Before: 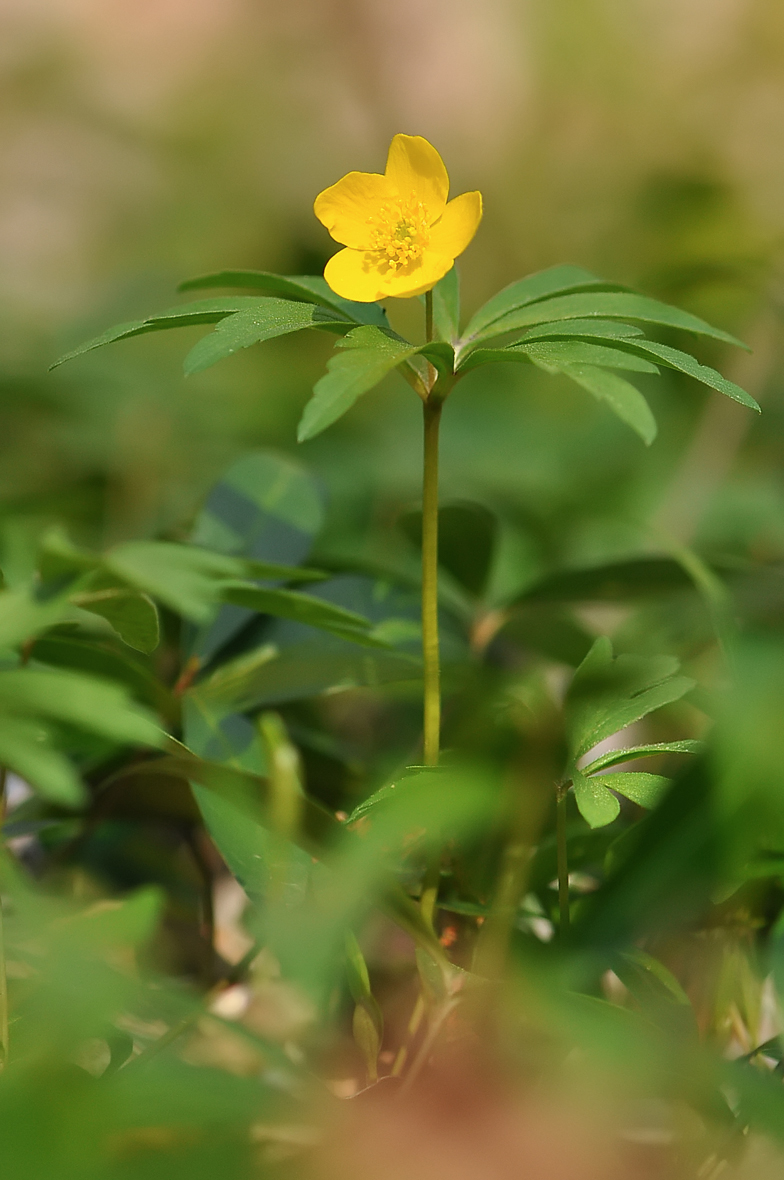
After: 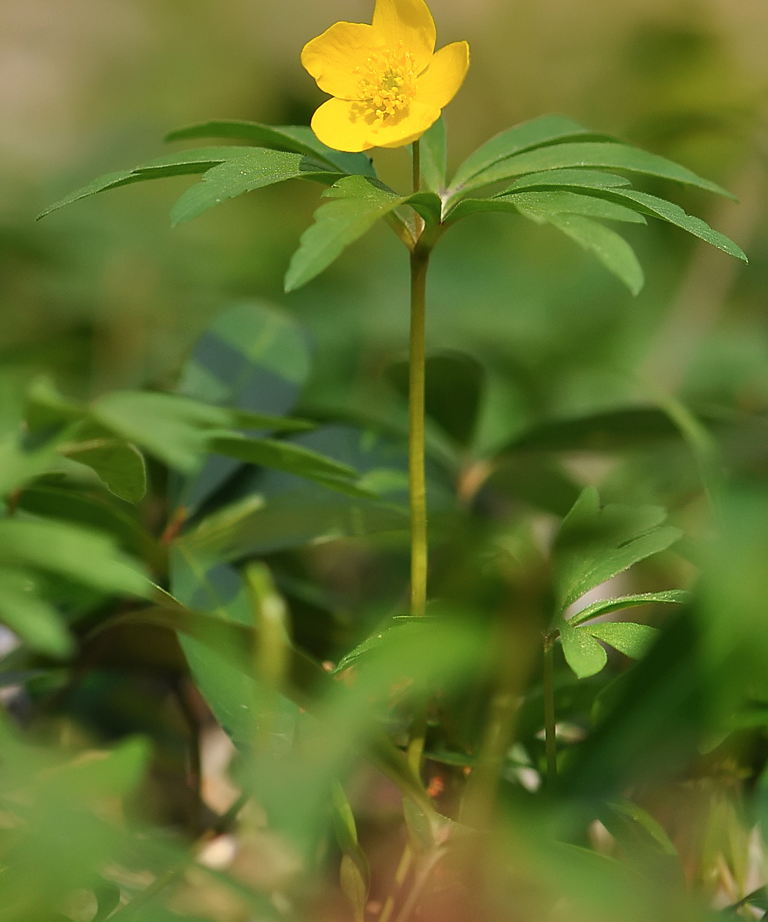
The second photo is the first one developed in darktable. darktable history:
crop and rotate: left 1.815%, top 12.713%, right 0.169%, bottom 9.087%
shadows and highlights: shadows -8.54, white point adjustment 1.46, highlights 11.85
